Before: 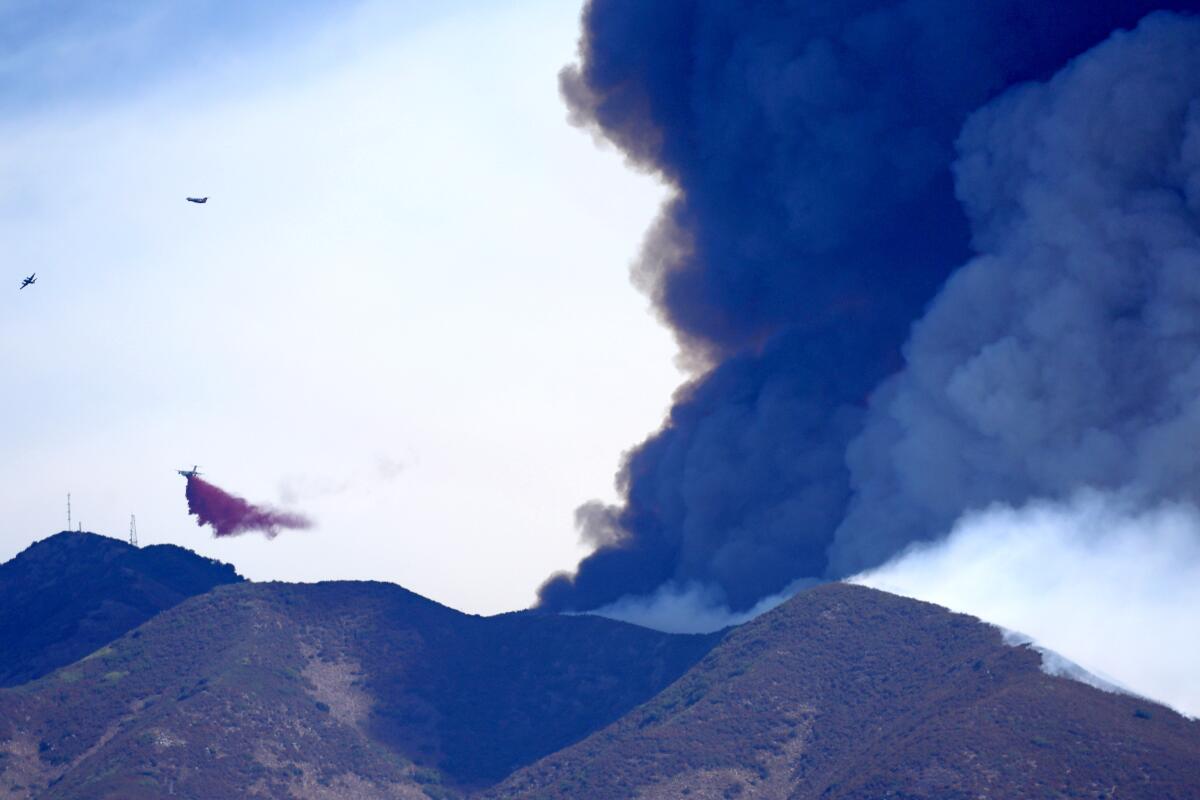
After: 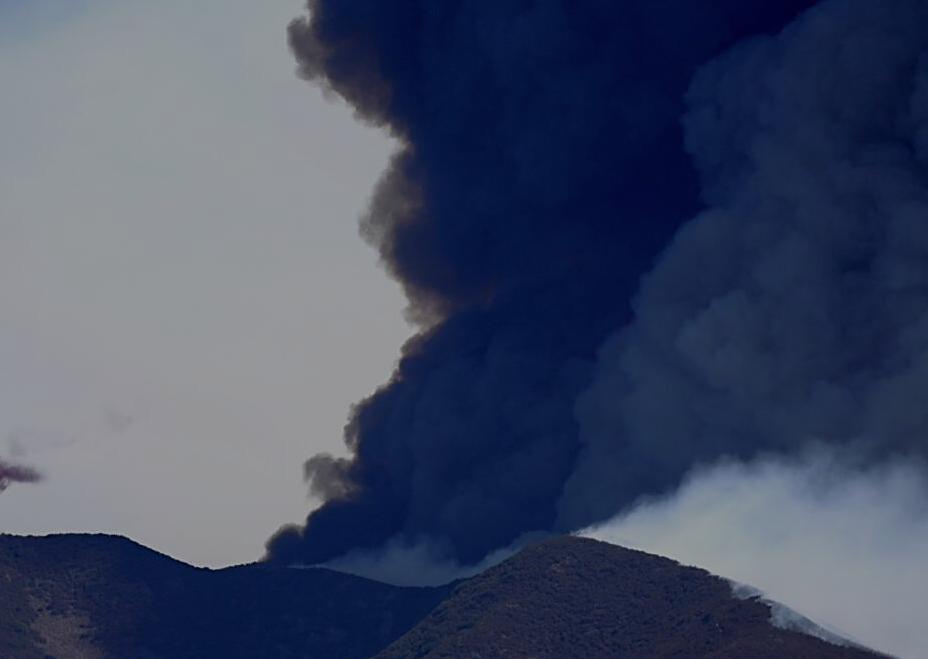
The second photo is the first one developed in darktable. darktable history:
contrast brightness saturation: saturation -0.055
sharpen: on, module defaults
crop: left 22.626%, top 5.885%, bottom 11.701%
tone equalizer: -8 EV -1.99 EV, -7 EV -1.99 EV, -6 EV -1.98 EV, -5 EV -1.99 EV, -4 EV -2 EV, -3 EV -1.99 EV, -2 EV -1.97 EV, -1 EV -1.63 EV, +0 EV -1.99 EV, edges refinement/feathering 500, mask exposure compensation -1.57 EV, preserve details no
